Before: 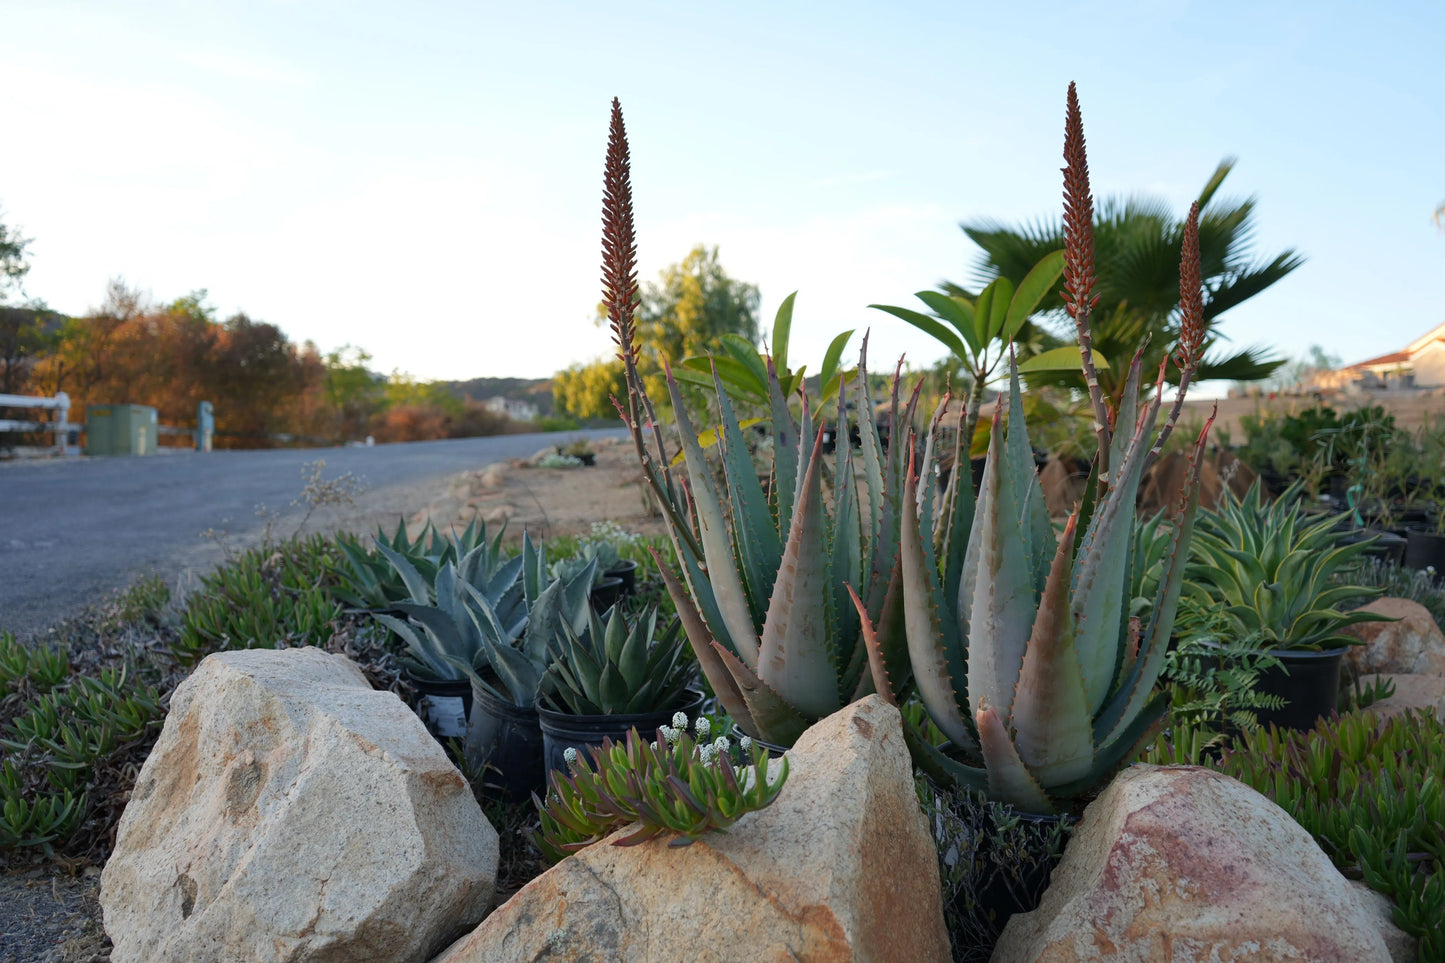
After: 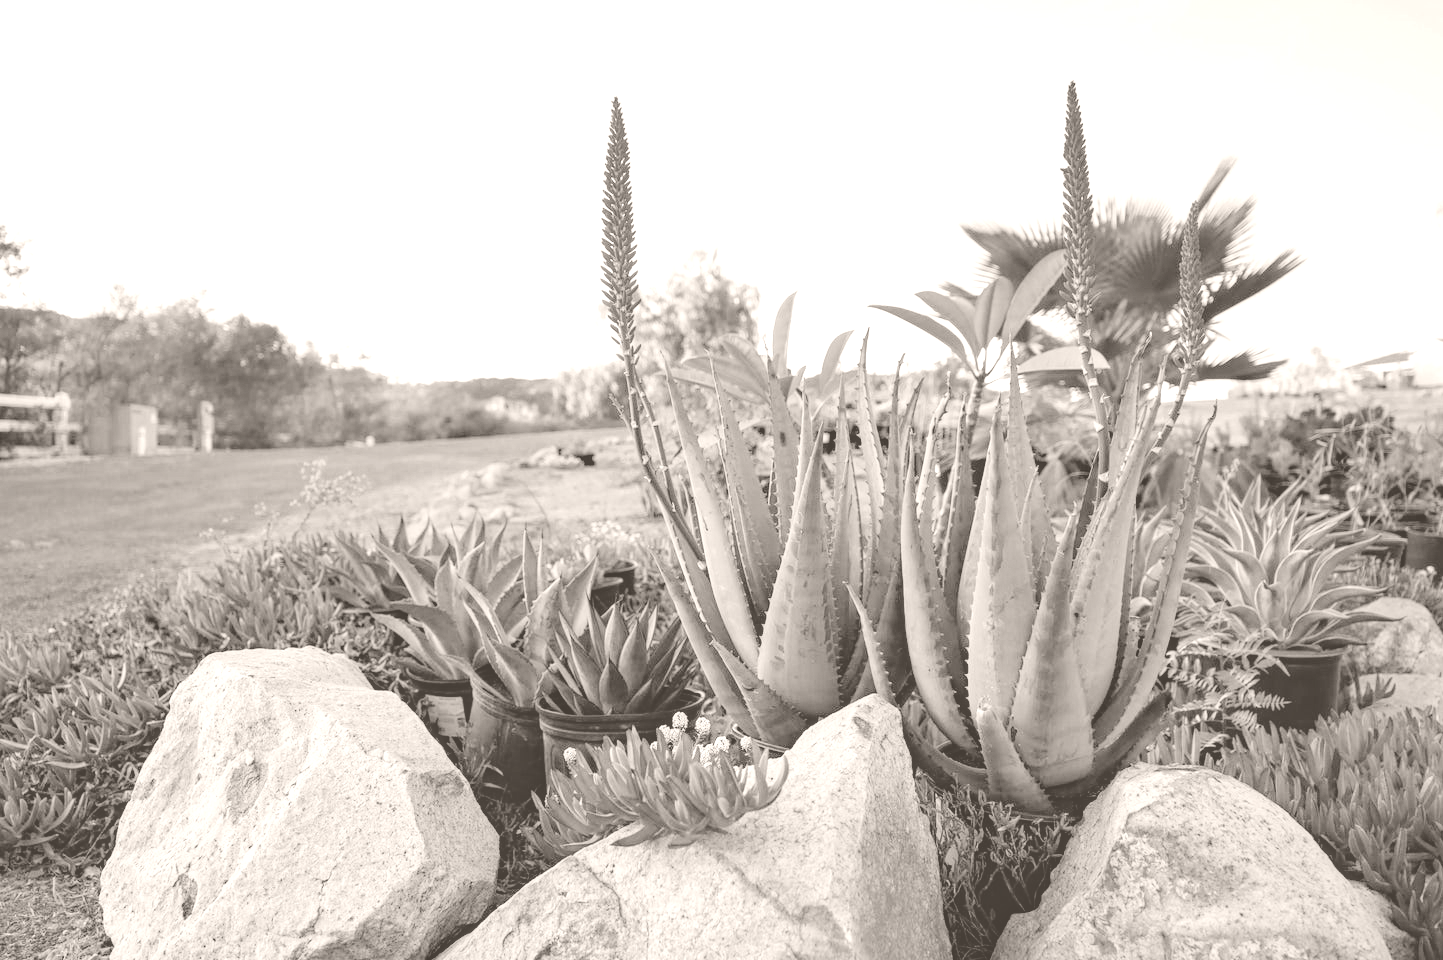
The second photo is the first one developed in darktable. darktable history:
exposure: black level correction 0, exposure 0.5 EV, compensate exposure bias true, compensate highlight preservation false
white balance: red 0.982, blue 1.018
filmic rgb: white relative exposure 8 EV, threshold 3 EV, hardness 2.44, latitude 10.07%, contrast 0.72, highlights saturation mix 10%, shadows ↔ highlights balance 1.38%, color science v4 (2020), enable highlight reconstruction true
crop: top 0.05%, bottom 0.098%
haze removal: strength 0.29, distance 0.25, compatibility mode true, adaptive false
contrast brightness saturation: saturation -0.17
colorize: hue 34.49°, saturation 35.33%, source mix 100%, lightness 55%, version 1
local contrast: detail 130%
